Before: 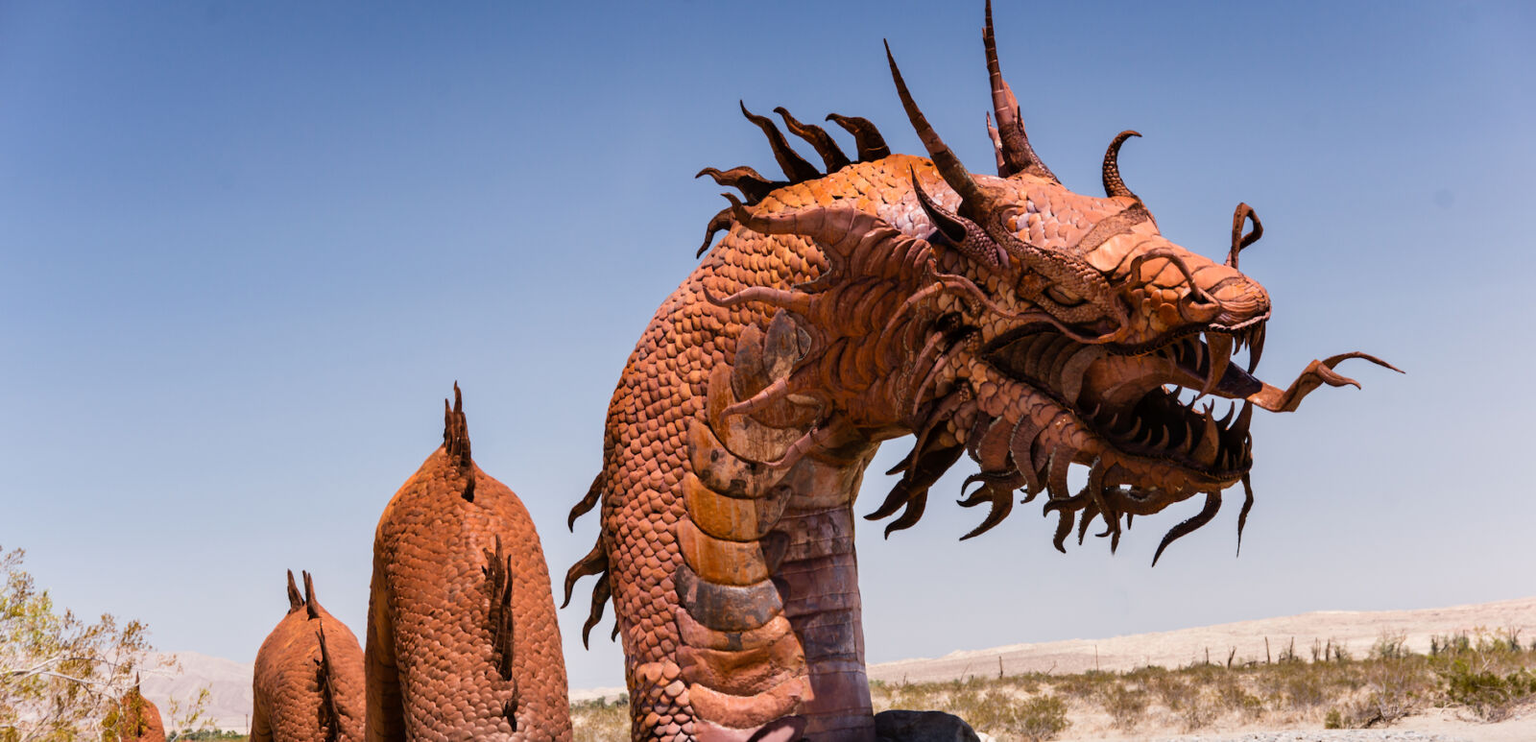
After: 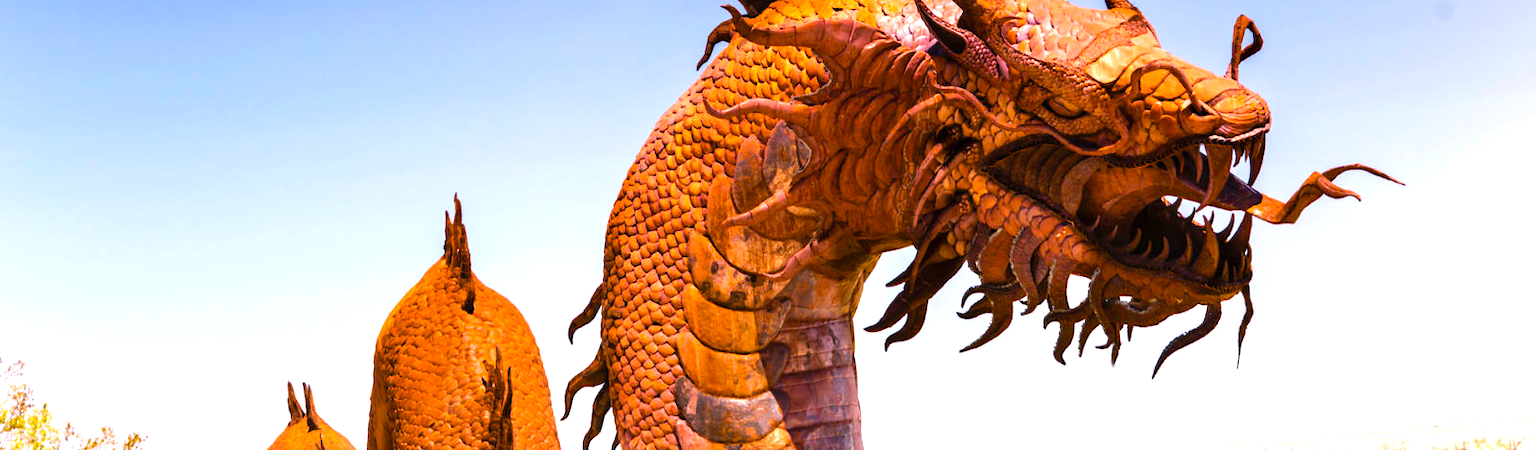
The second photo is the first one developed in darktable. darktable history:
crop and rotate: top 25.357%, bottom 13.942%
graduated density: density 0.38 EV, hardness 21%, rotation -6.11°, saturation 32%
exposure: black level correction 0, exposure 1.1 EV, compensate exposure bias true, compensate highlight preservation false
color balance rgb: linear chroma grading › global chroma 15%, perceptual saturation grading › global saturation 30%
